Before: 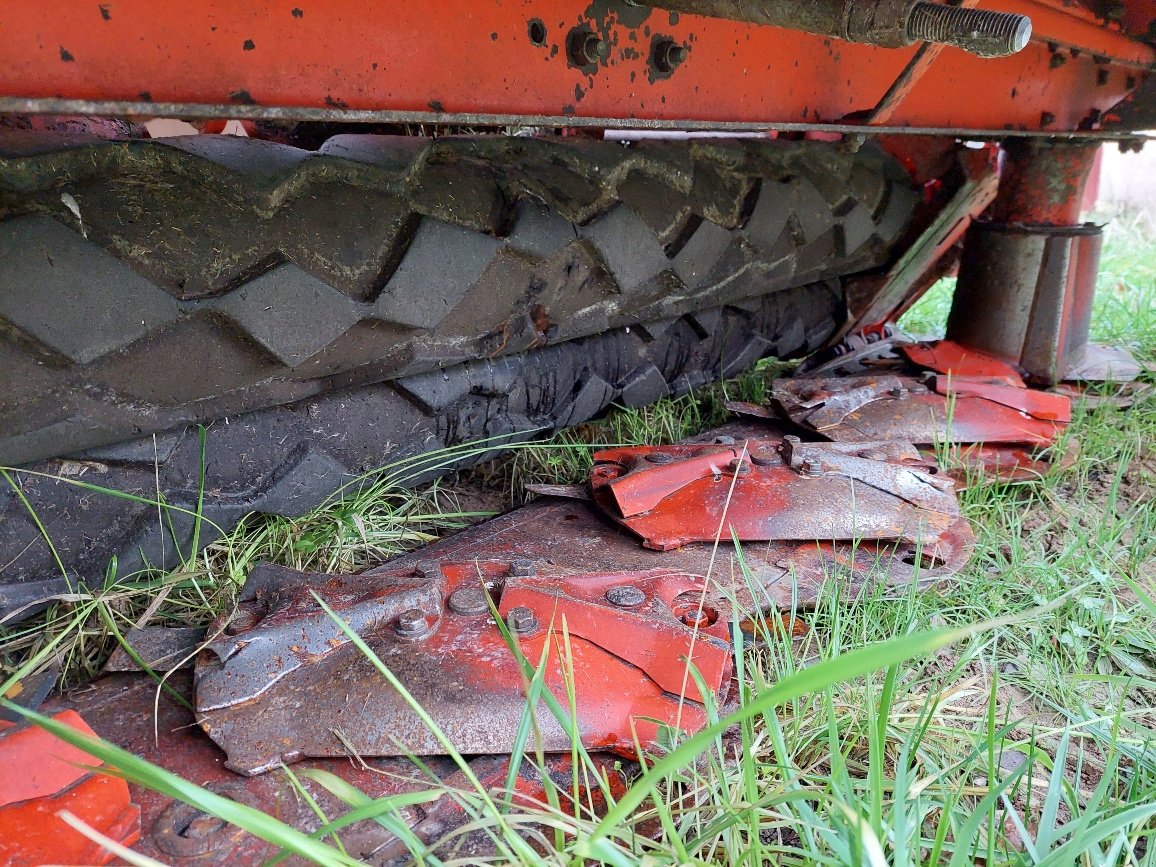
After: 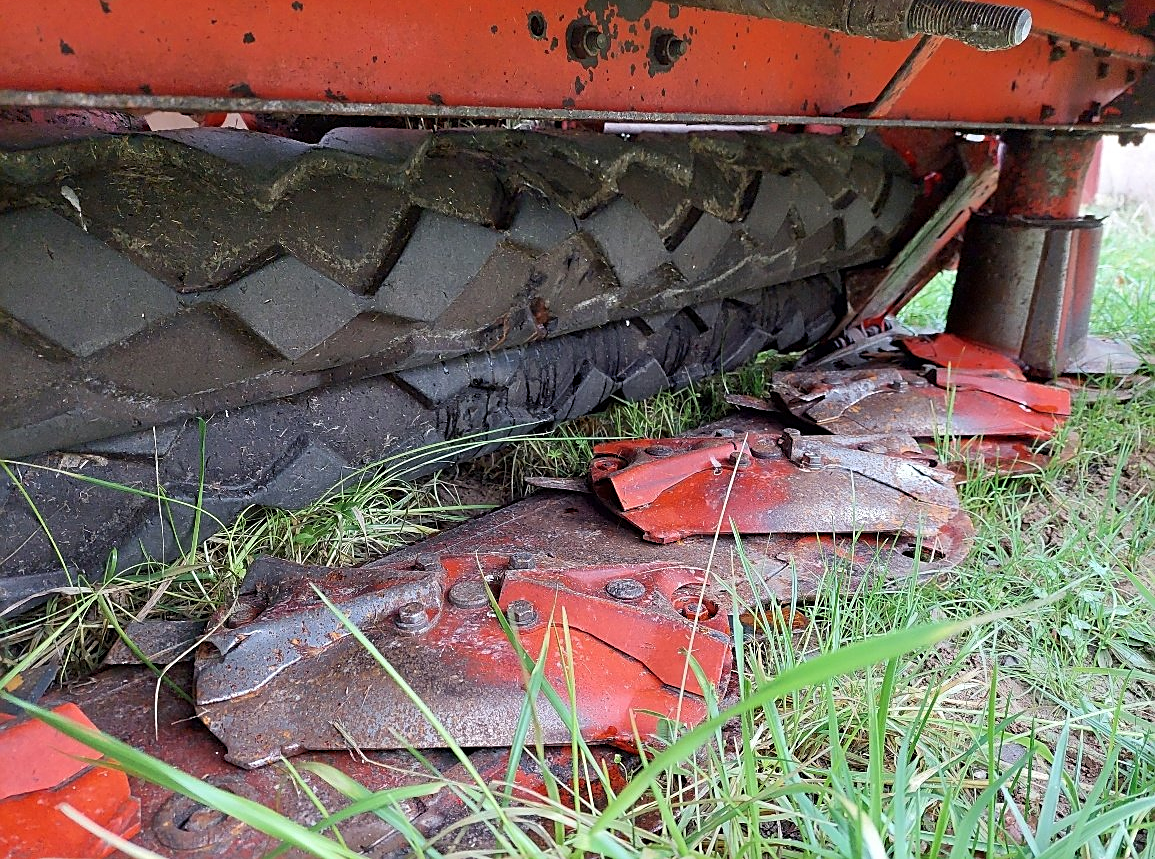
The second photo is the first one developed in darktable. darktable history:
crop: top 0.914%, right 0.072%
sharpen: on, module defaults
levels: mode automatic
